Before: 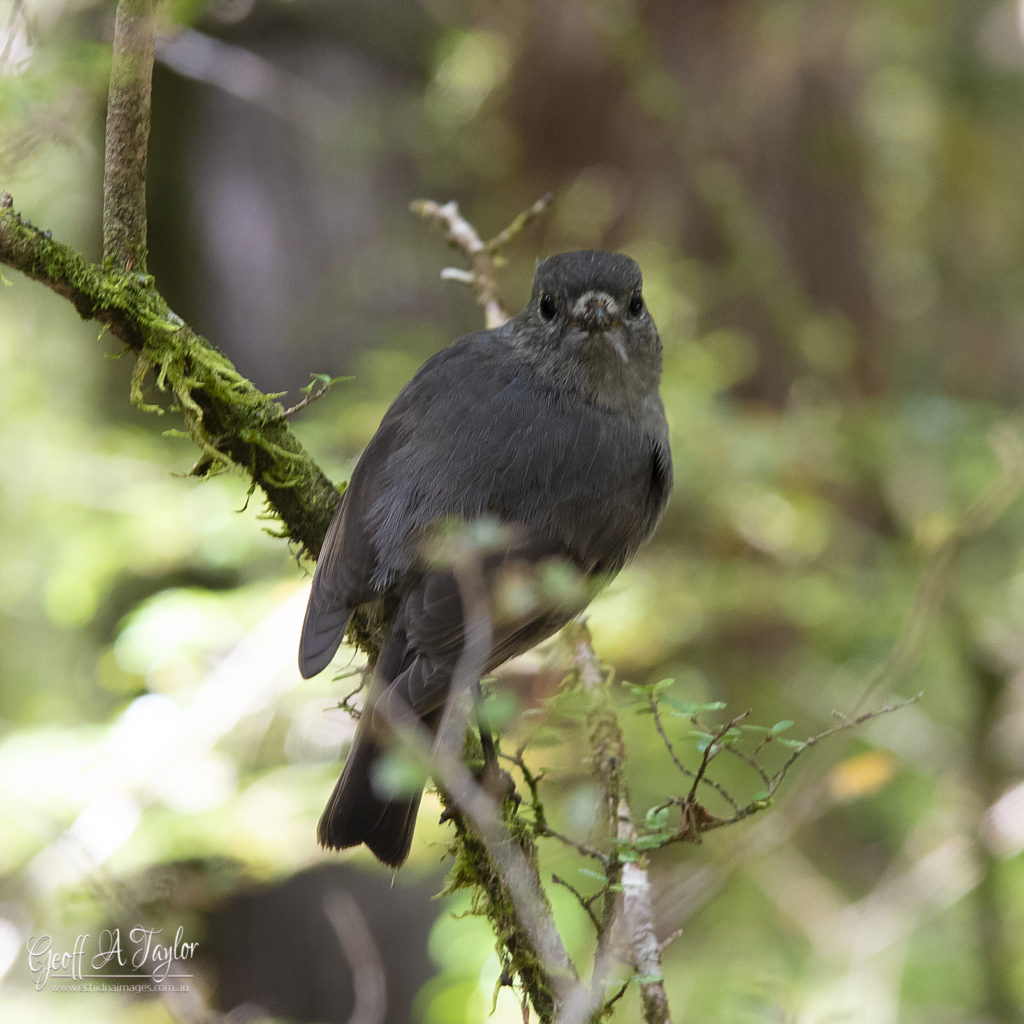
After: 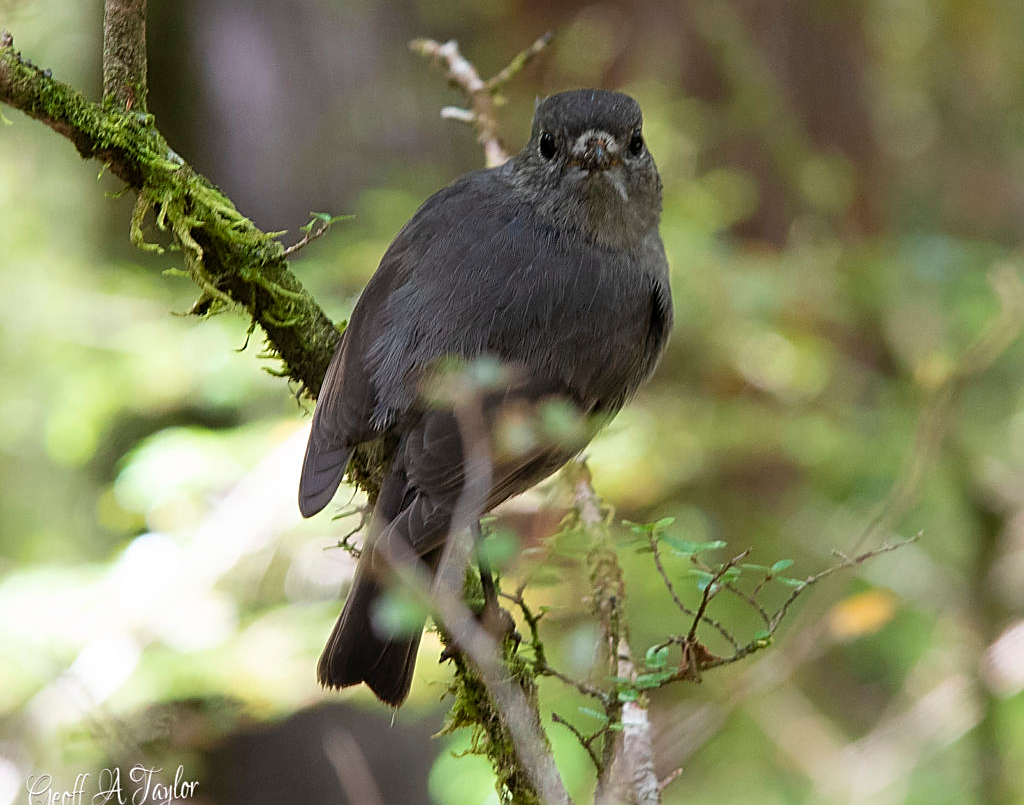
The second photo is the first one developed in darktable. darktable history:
crop and rotate: top 15.804%, bottom 5.554%
sharpen: on, module defaults
